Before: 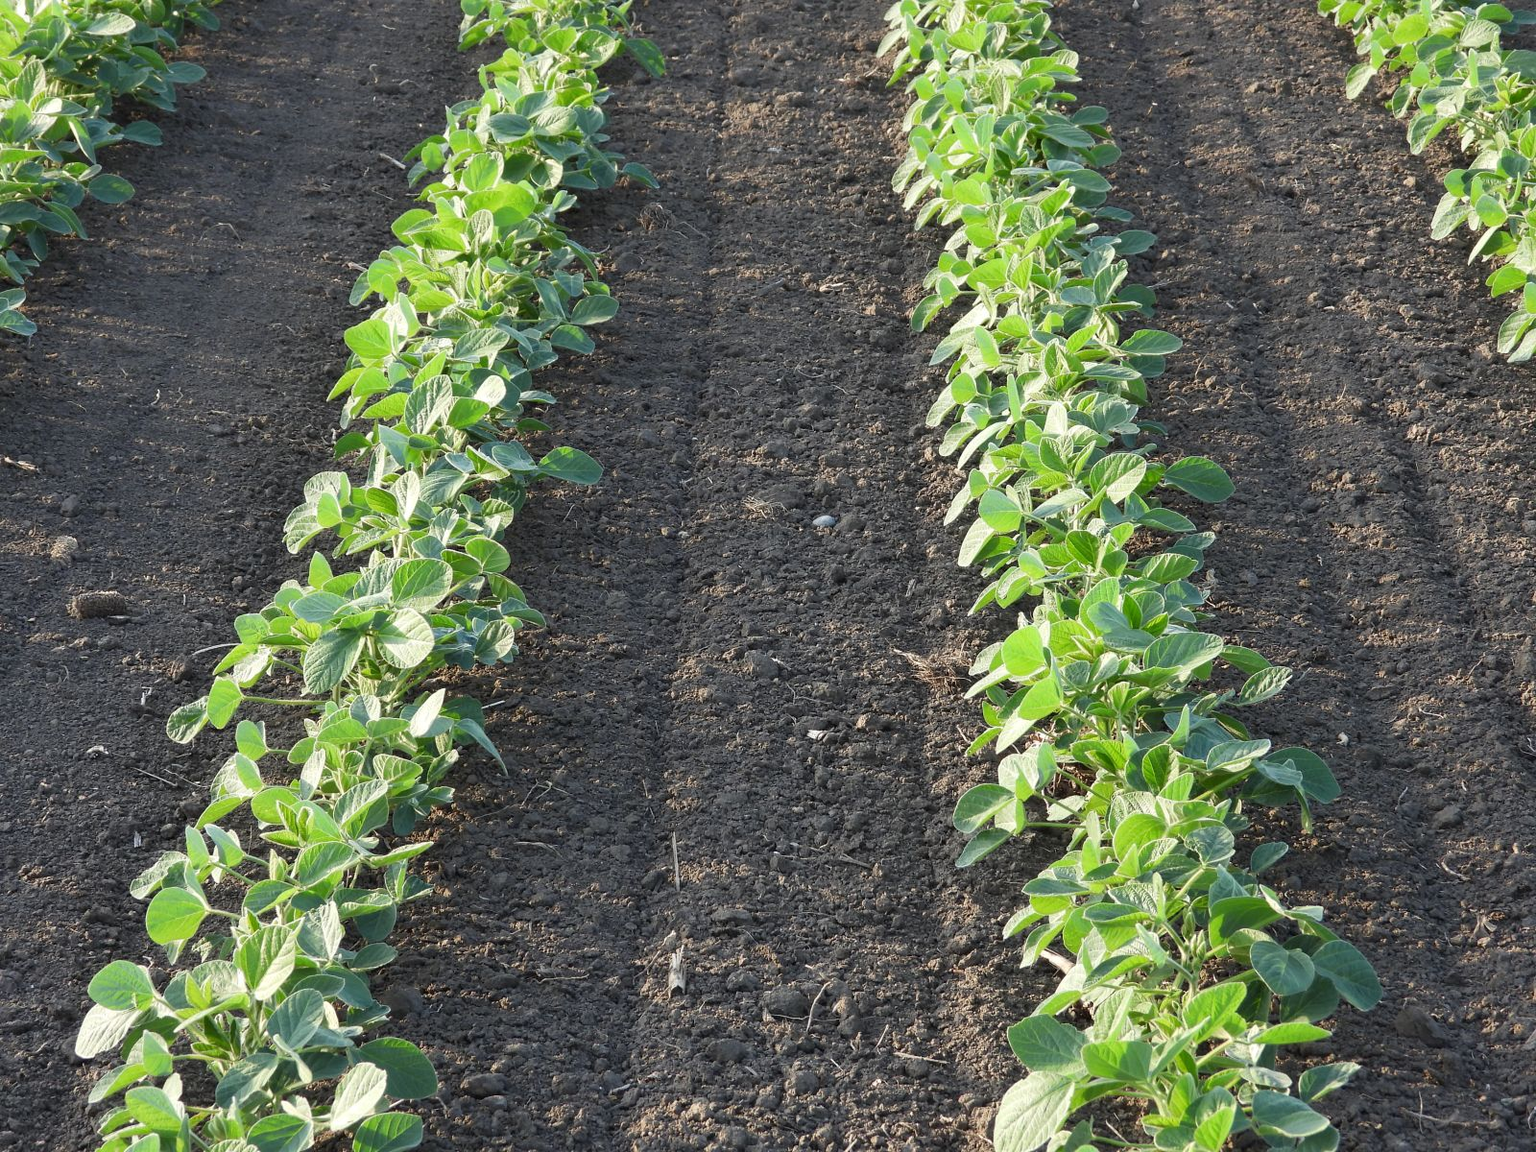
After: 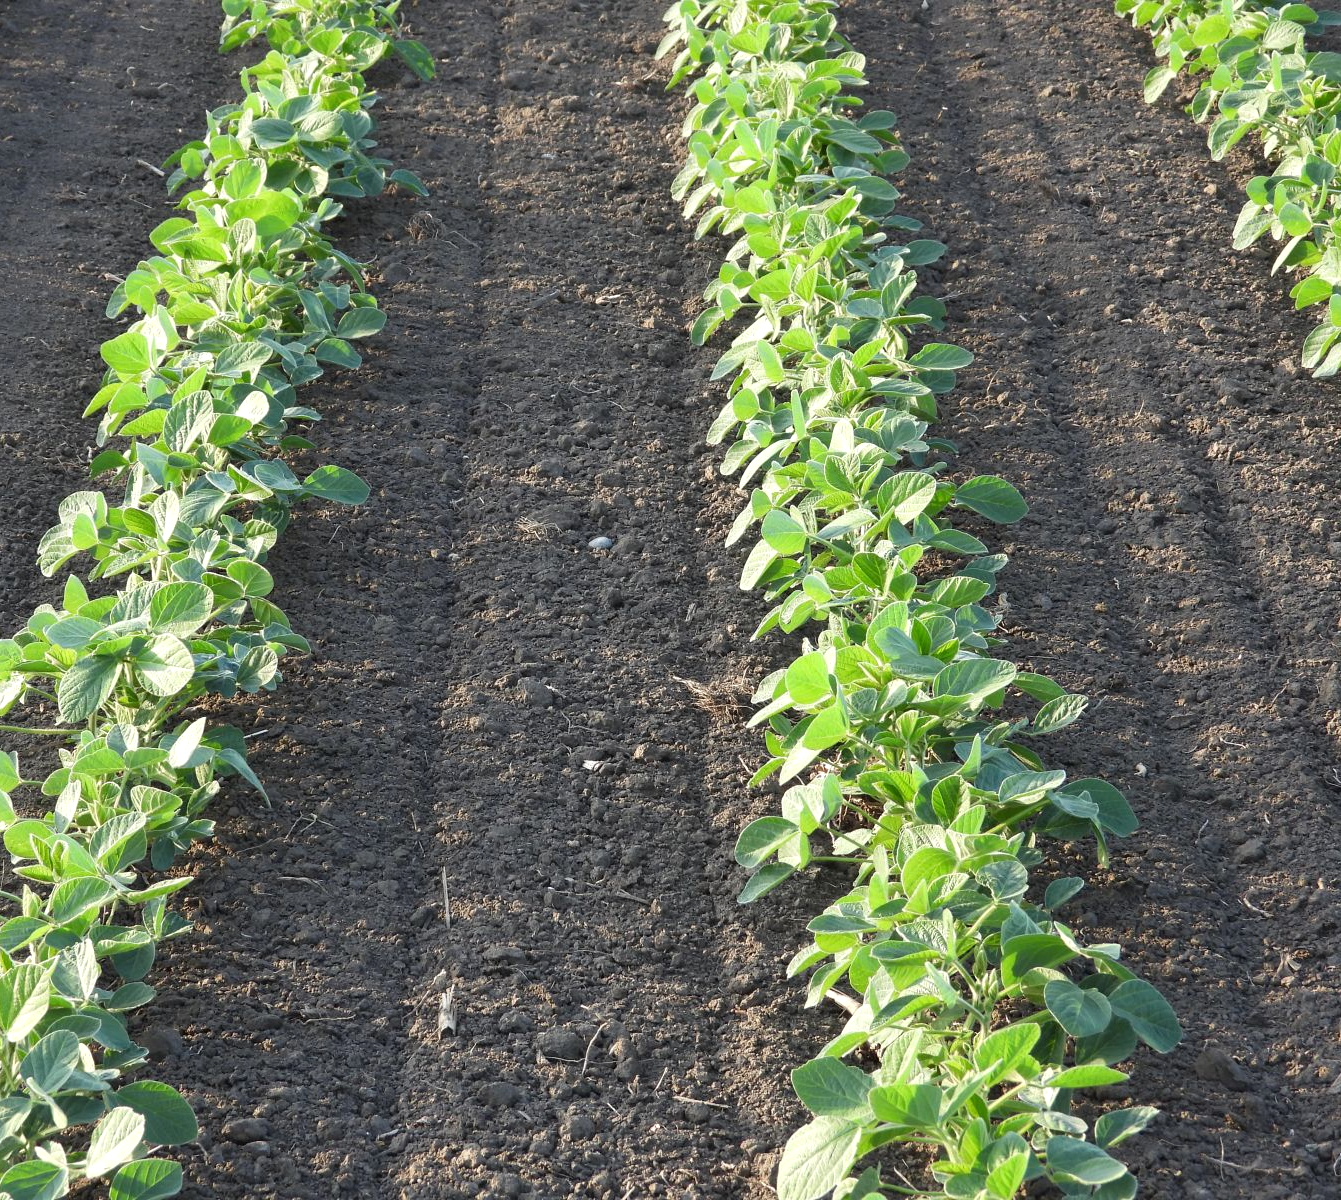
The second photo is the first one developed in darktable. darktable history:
exposure: exposure 0.2 EV, compensate highlight preservation false
crop: left 16.145%
